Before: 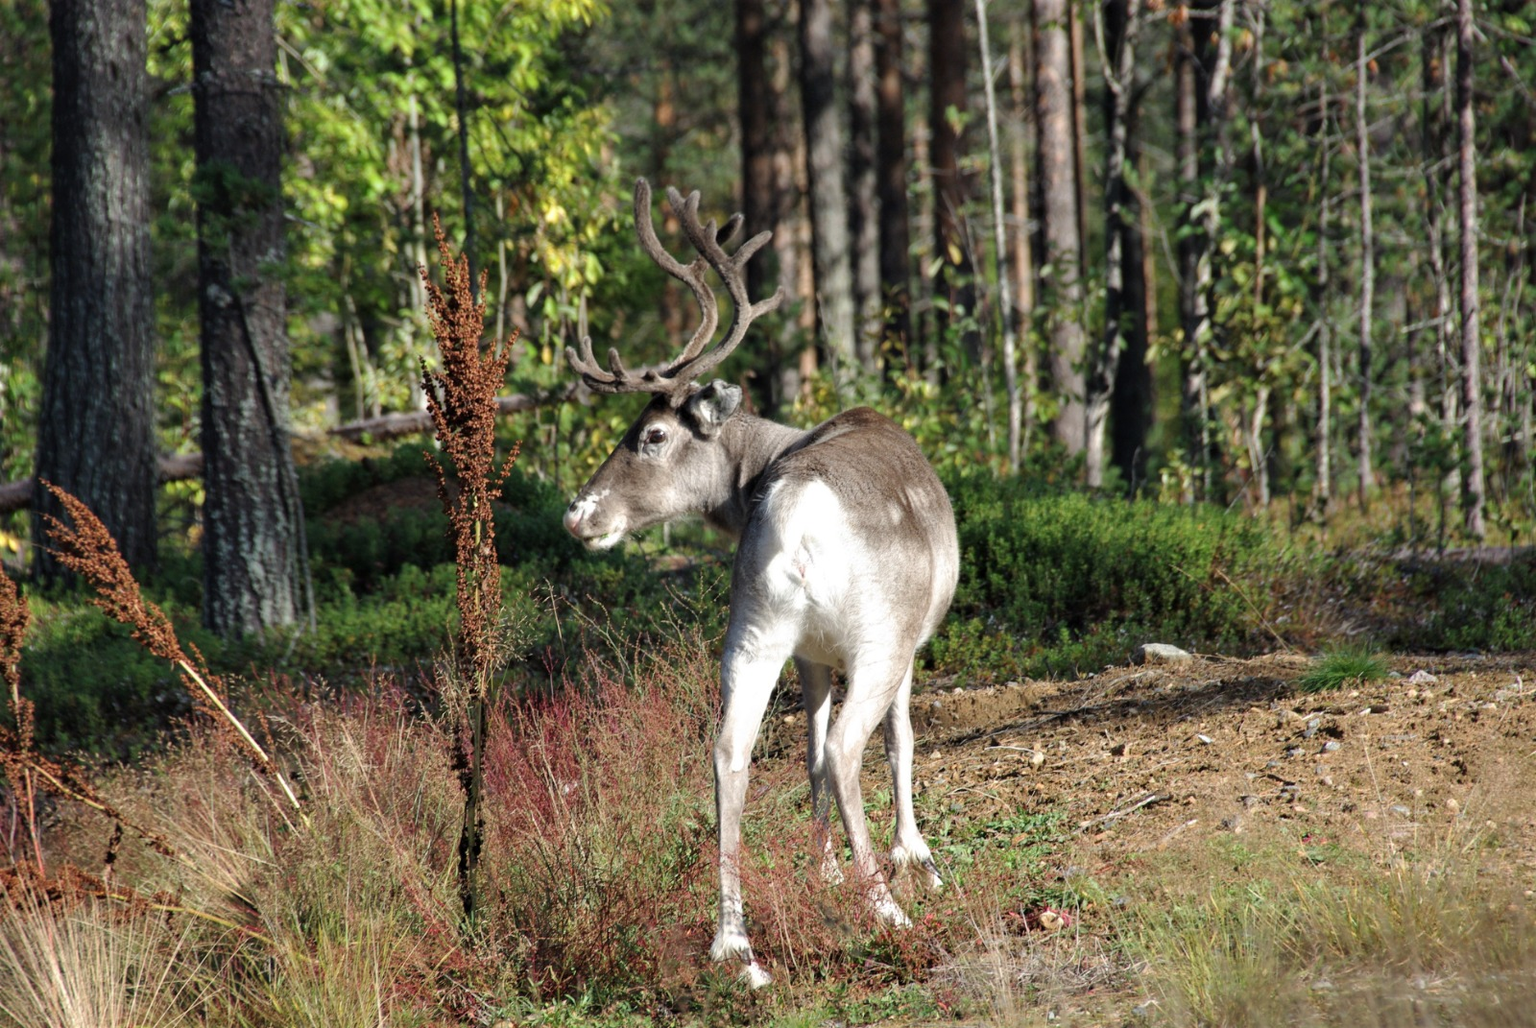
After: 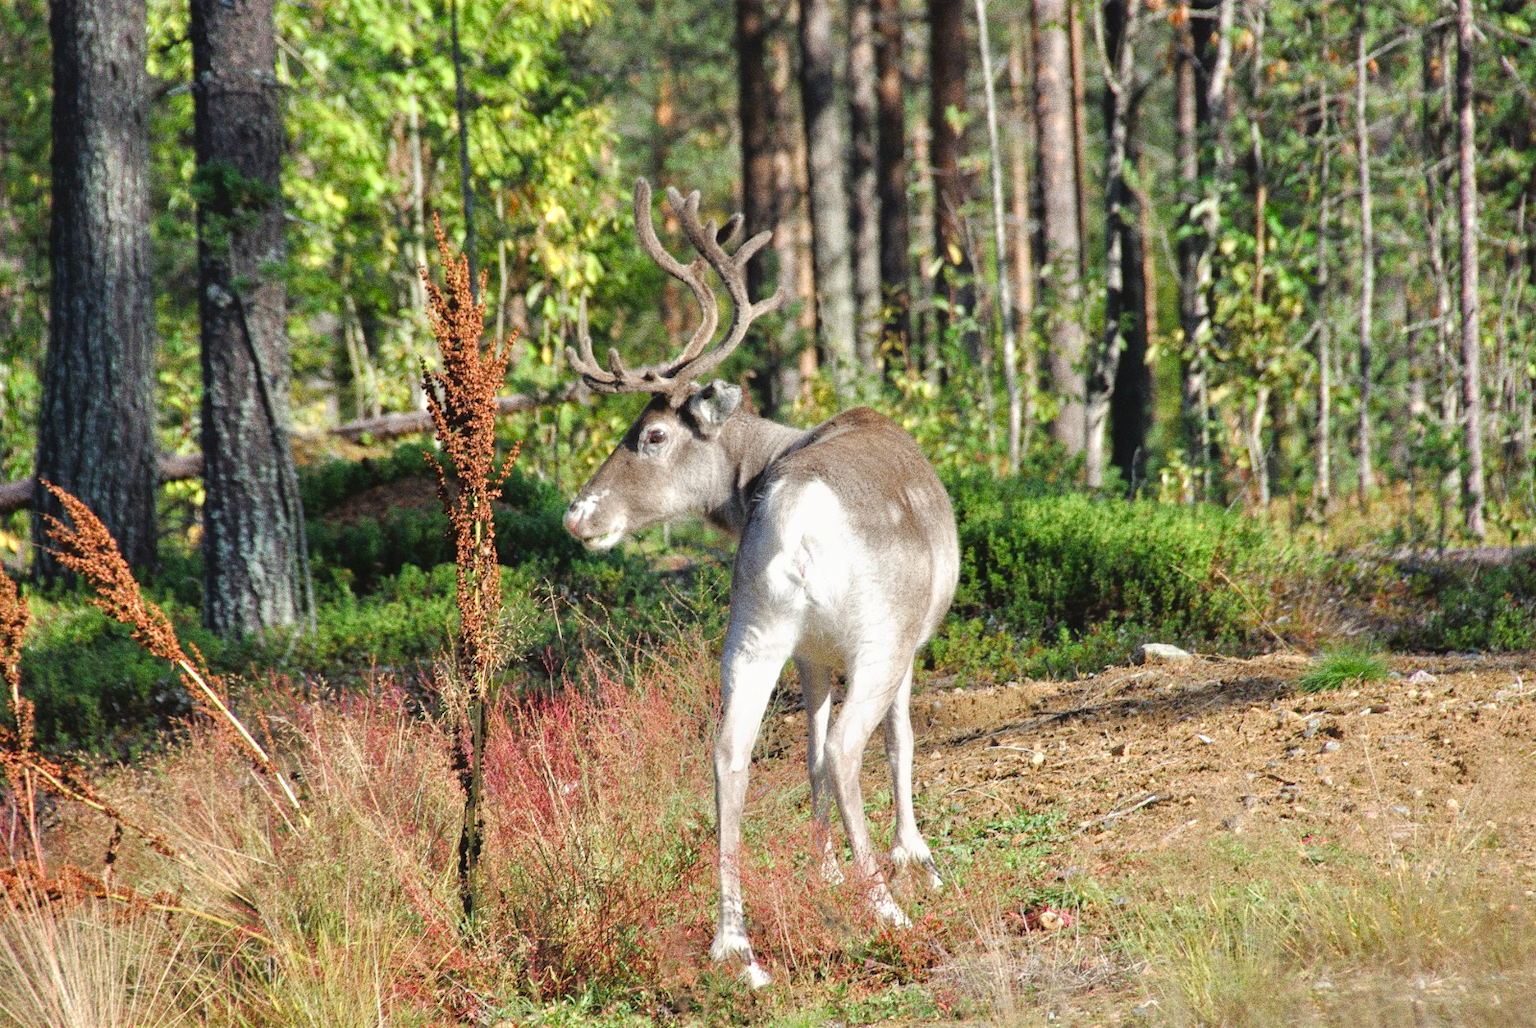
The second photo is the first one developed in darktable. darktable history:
color balance rgb: linear chroma grading › shadows 32%, linear chroma grading › global chroma -2%, linear chroma grading › mid-tones 4%, perceptual saturation grading › global saturation -2%, perceptual saturation grading › highlights -8%, perceptual saturation grading › mid-tones 8%, perceptual saturation grading › shadows 4%, perceptual brilliance grading › highlights 8%, perceptual brilliance grading › mid-tones 4%, perceptual brilliance grading › shadows 2%, global vibrance 16%, saturation formula JzAzBz (2021)
grain: coarseness 0.09 ISO, strength 40%
tone equalizer: -7 EV 0.15 EV, -6 EV 0.6 EV, -5 EV 1.15 EV, -4 EV 1.33 EV, -3 EV 1.15 EV, -2 EV 0.6 EV, -1 EV 0.15 EV, mask exposure compensation -0.5 EV
exposure: exposure -0.177 EV, compensate highlight preservation false
contrast equalizer: octaves 7, y [[0.6 ×6], [0.55 ×6], [0 ×6], [0 ×6], [0 ×6]], mix -0.36
